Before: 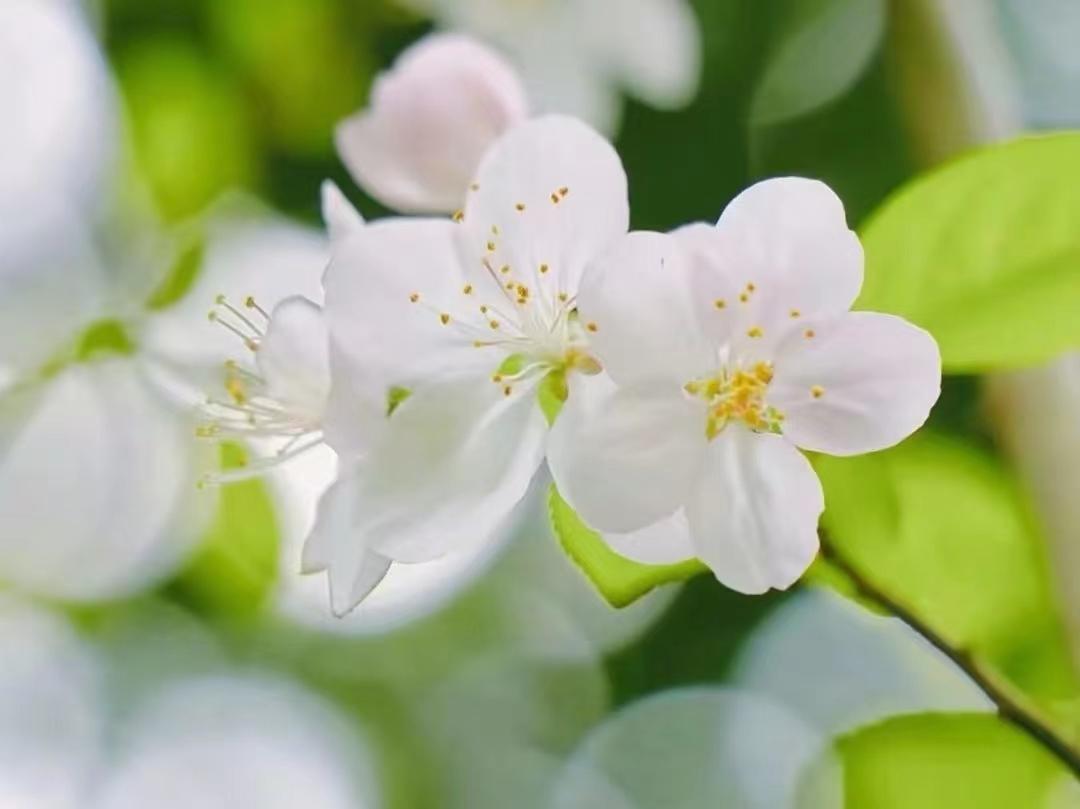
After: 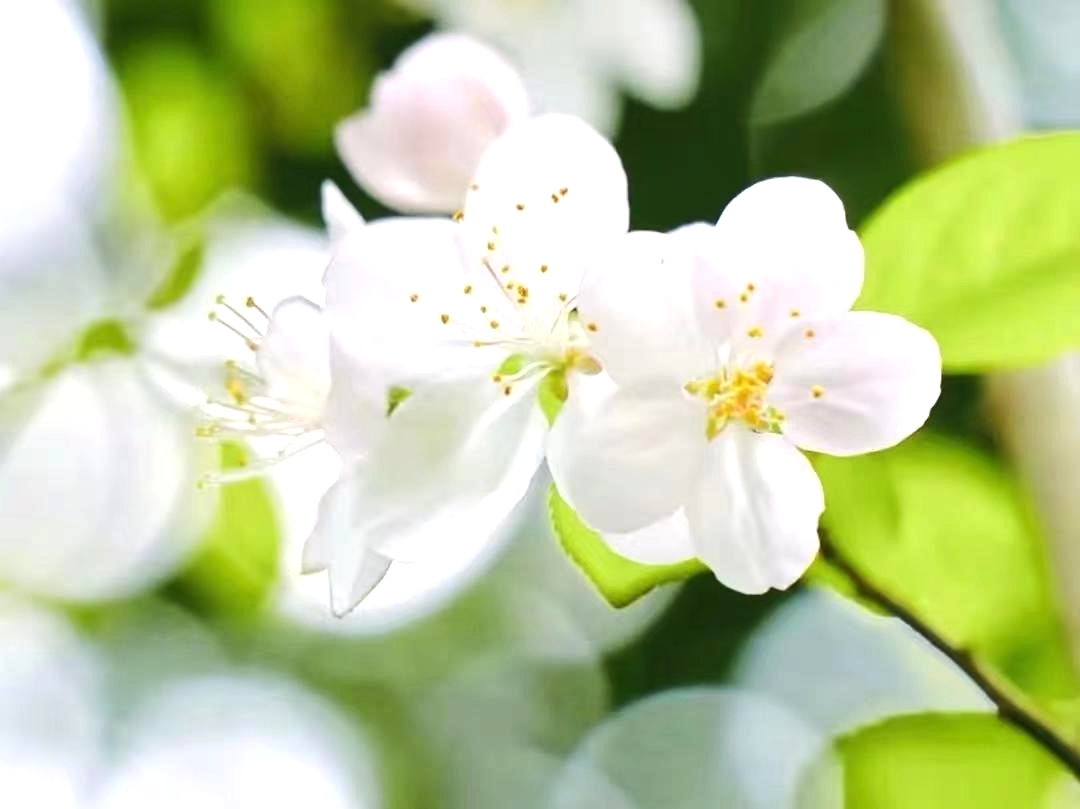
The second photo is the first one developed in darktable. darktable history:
tone equalizer: -8 EV -0.75 EV, -7 EV -0.7 EV, -6 EV -0.6 EV, -5 EV -0.4 EV, -3 EV 0.4 EV, -2 EV 0.6 EV, -1 EV 0.7 EV, +0 EV 0.75 EV, edges refinement/feathering 500, mask exposure compensation -1.57 EV, preserve details no
